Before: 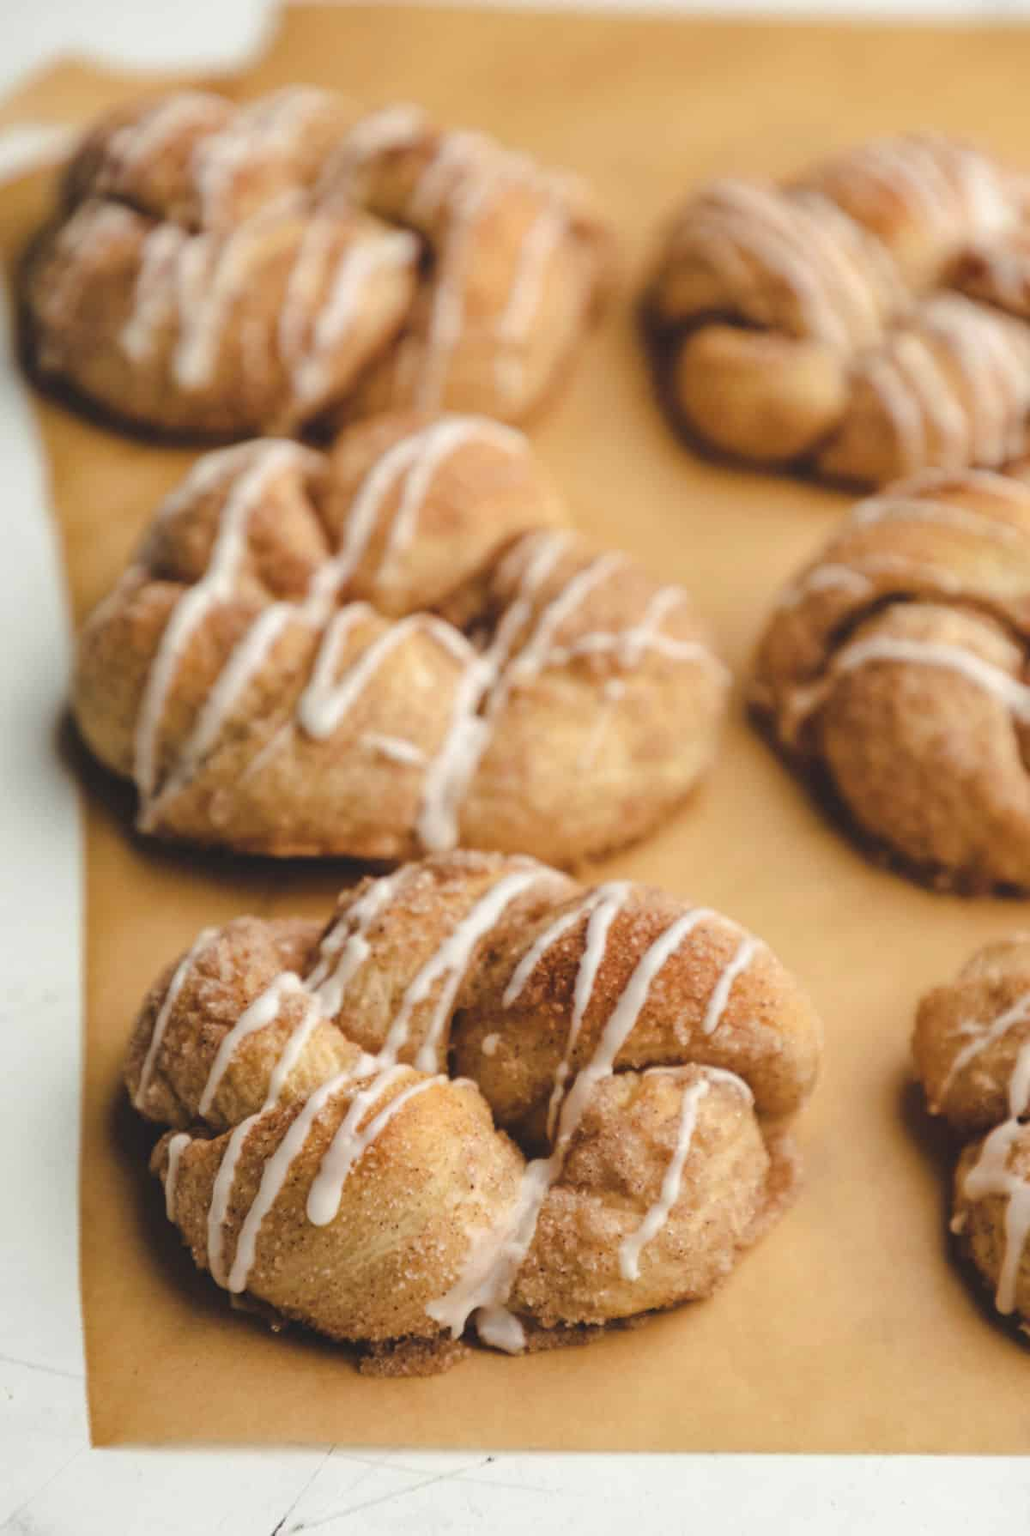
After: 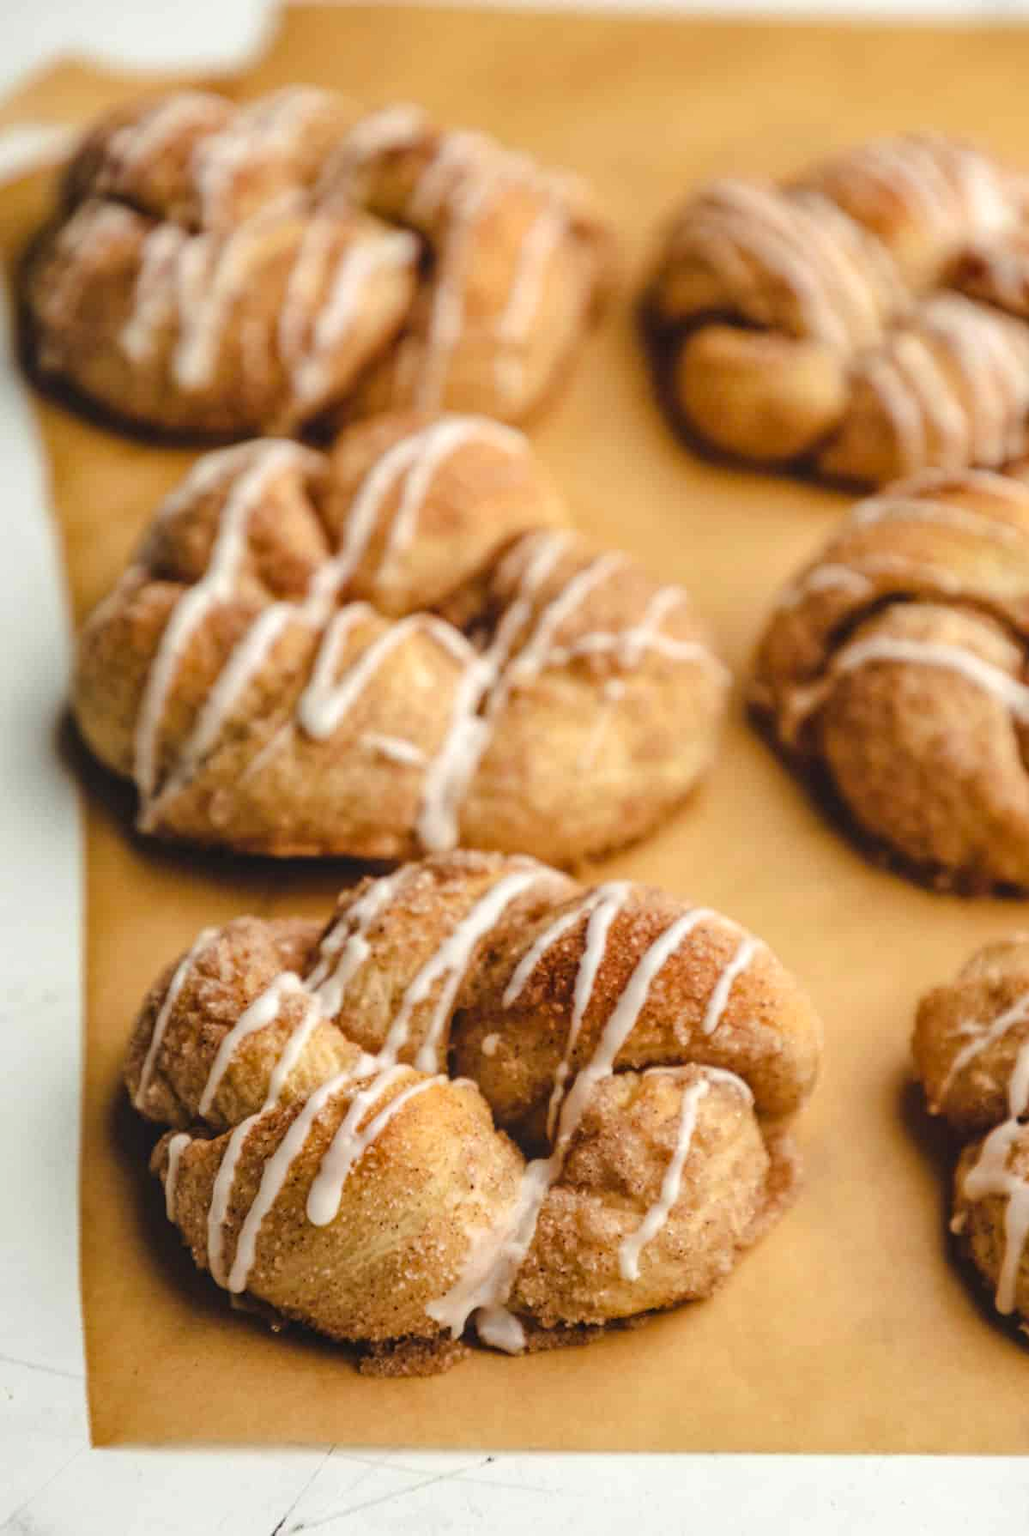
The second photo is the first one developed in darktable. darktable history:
contrast brightness saturation: contrast 0.08, saturation 0.205
local contrast: on, module defaults
